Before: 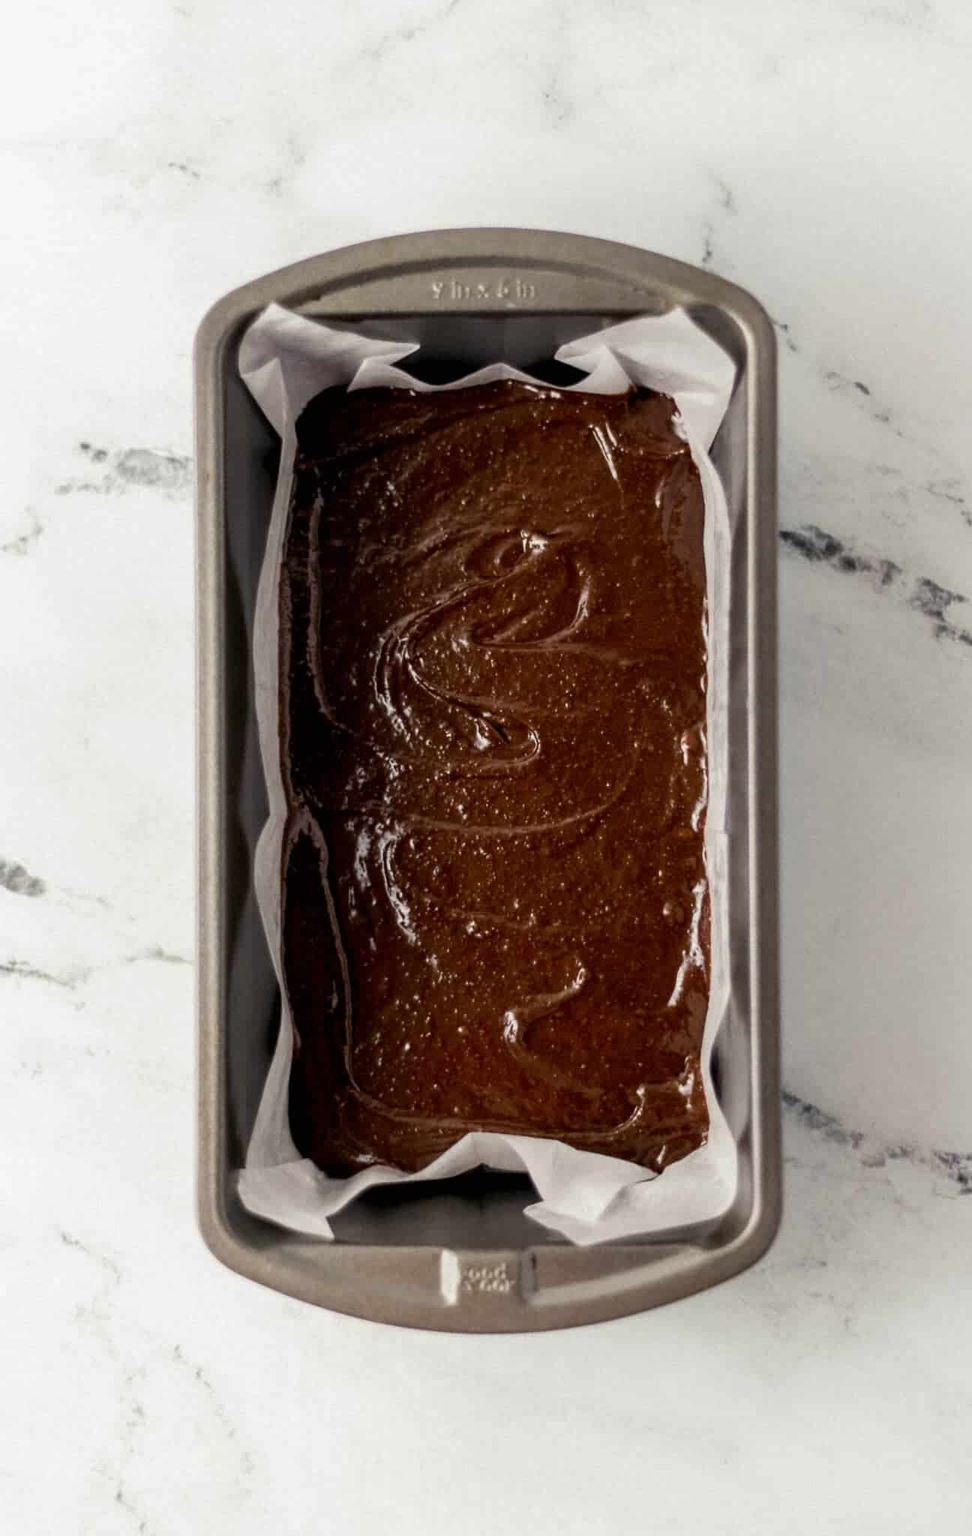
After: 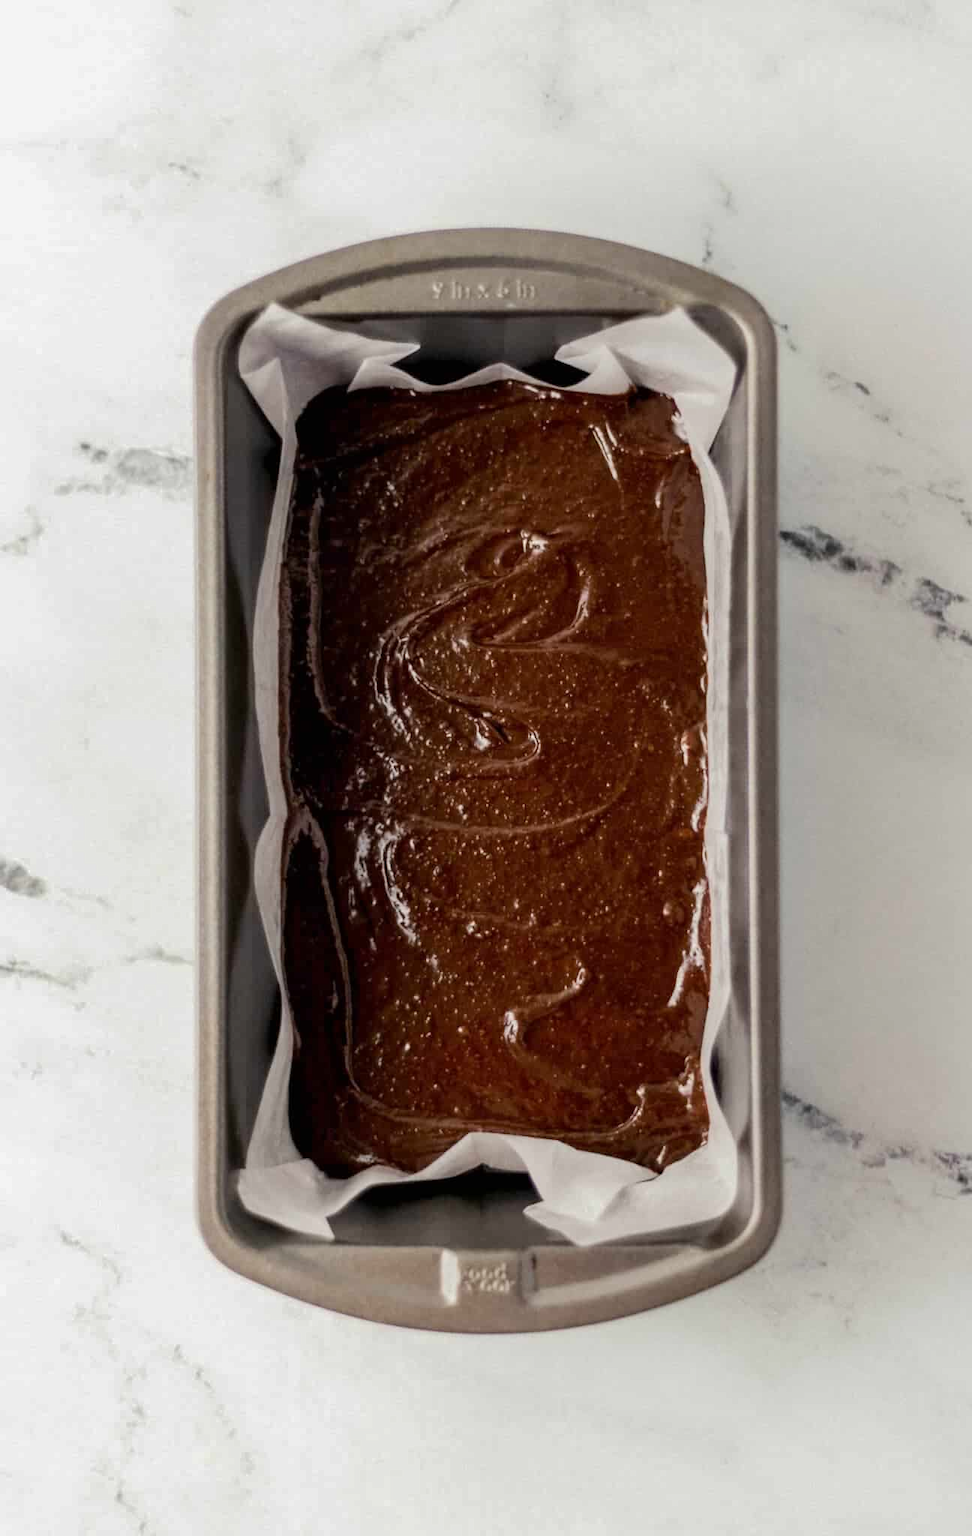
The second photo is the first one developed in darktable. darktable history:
base curve: curves: ch0 [(0, 0) (0.235, 0.266) (0.503, 0.496) (0.786, 0.72) (1, 1)]
